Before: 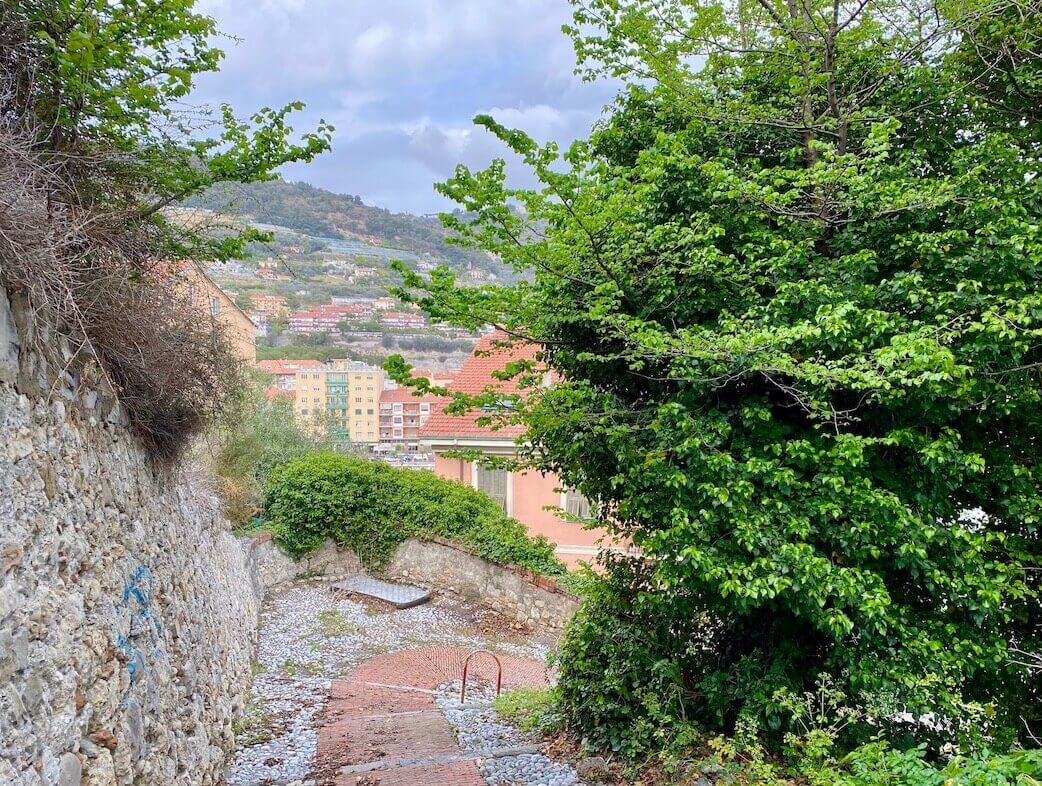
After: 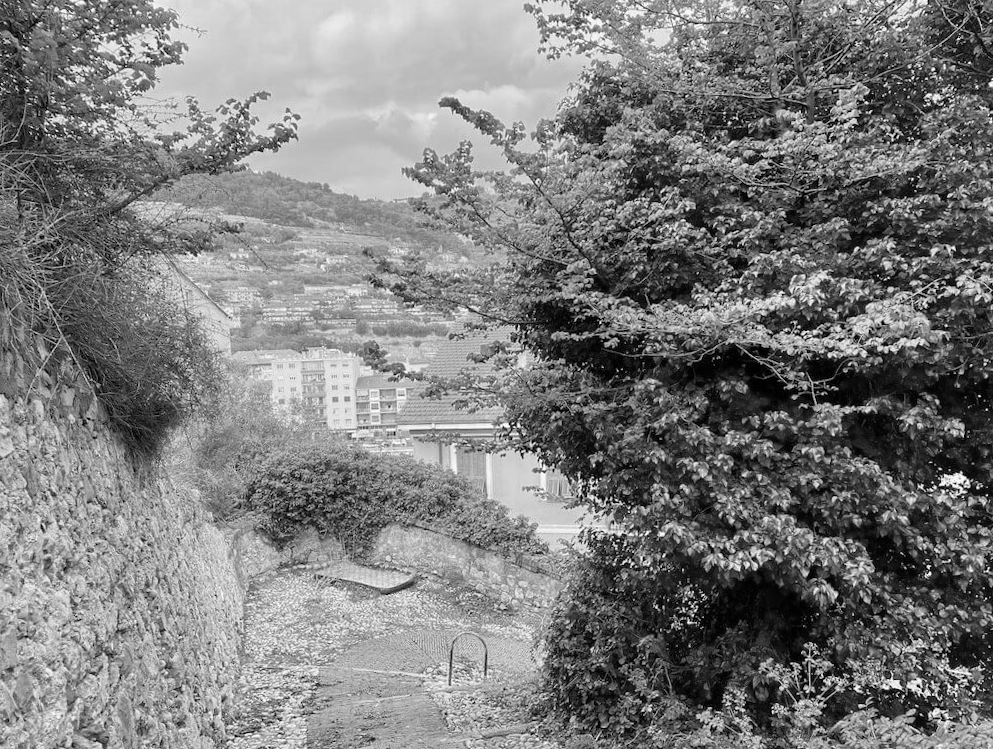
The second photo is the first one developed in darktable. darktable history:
monochrome: on, module defaults
bloom: size 9%, threshold 100%, strength 7%
rotate and perspective: rotation -2.12°, lens shift (vertical) 0.009, lens shift (horizontal) -0.008, automatic cropping original format, crop left 0.036, crop right 0.964, crop top 0.05, crop bottom 0.959
